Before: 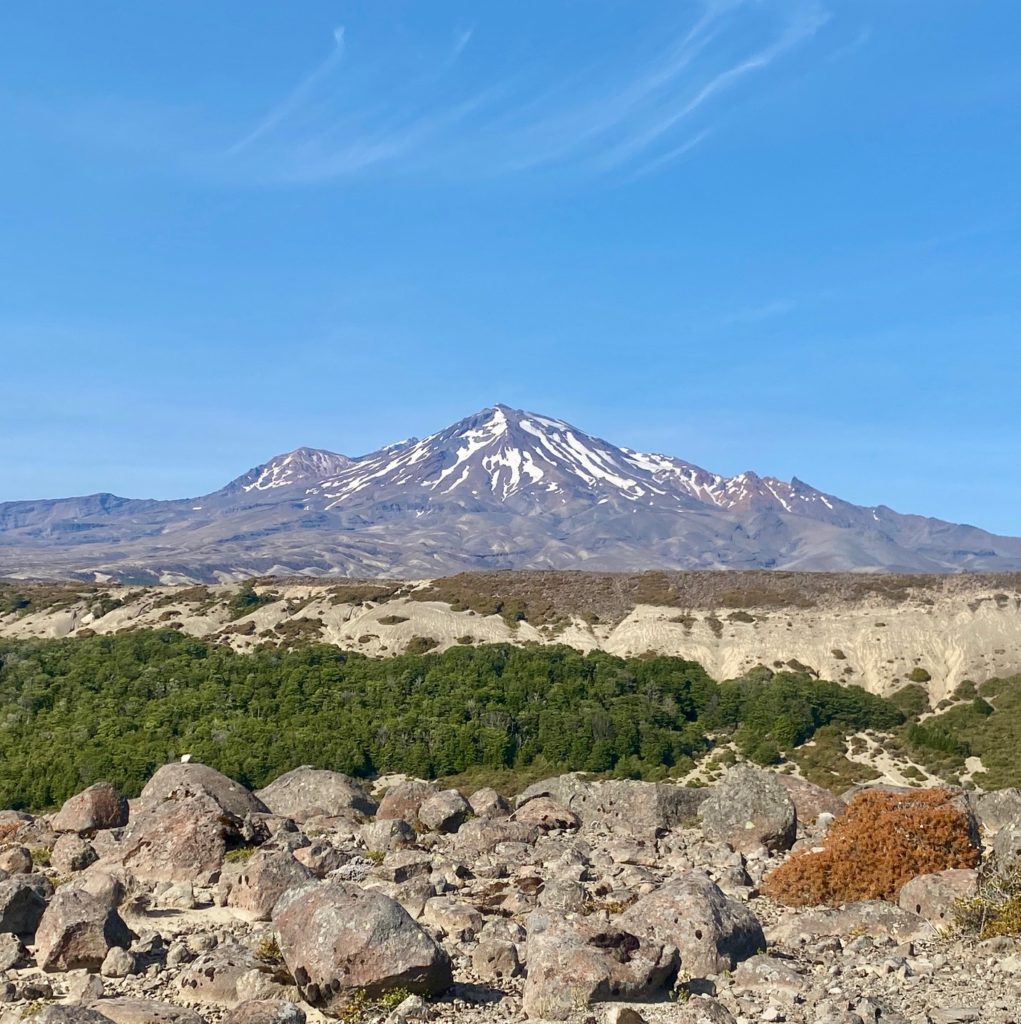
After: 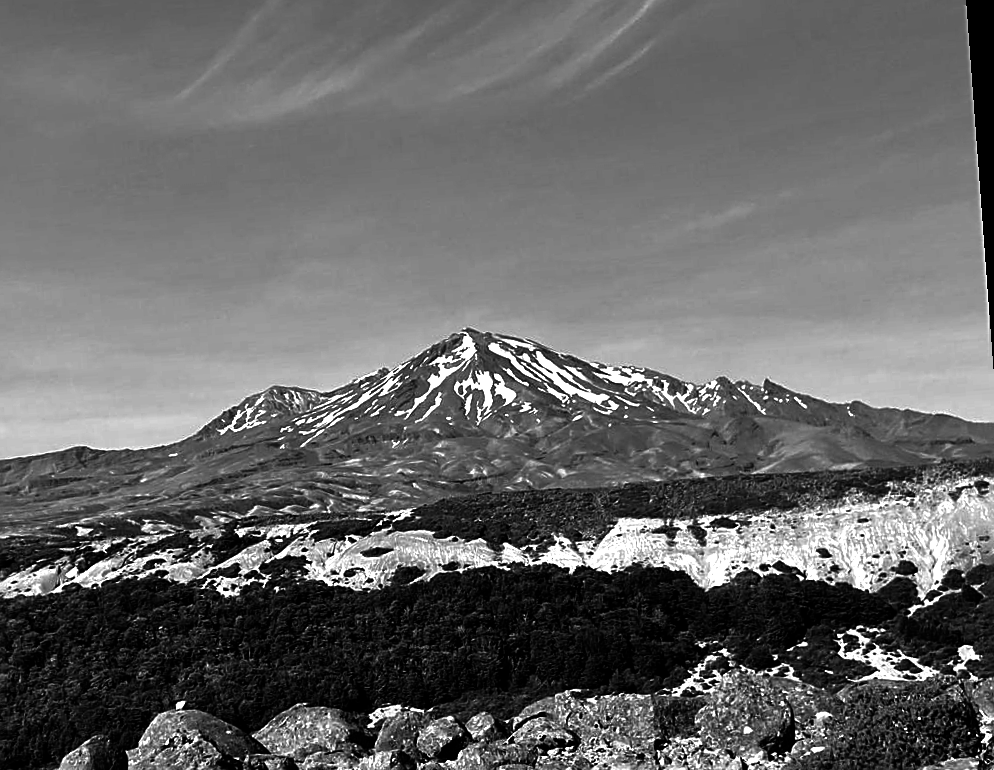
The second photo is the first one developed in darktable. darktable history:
sharpen: on, module defaults
tone equalizer: -8 EV -0.75 EV, -7 EV -0.7 EV, -6 EV -0.6 EV, -5 EV -0.4 EV, -3 EV 0.4 EV, -2 EV 0.6 EV, -1 EV 0.7 EV, +0 EV 0.75 EV, edges refinement/feathering 500, mask exposure compensation -1.57 EV, preserve details no
contrast brightness saturation: contrast 0.02, brightness -1, saturation -1
color balance rgb: perceptual saturation grading › global saturation 25%, perceptual brilliance grading › mid-tones 10%, perceptual brilliance grading › shadows 15%, global vibrance 20%
crop: left 5.596%, top 10.314%, right 3.534%, bottom 19.395%
rotate and perspective: rotation -4.25°, automatic cropping off
